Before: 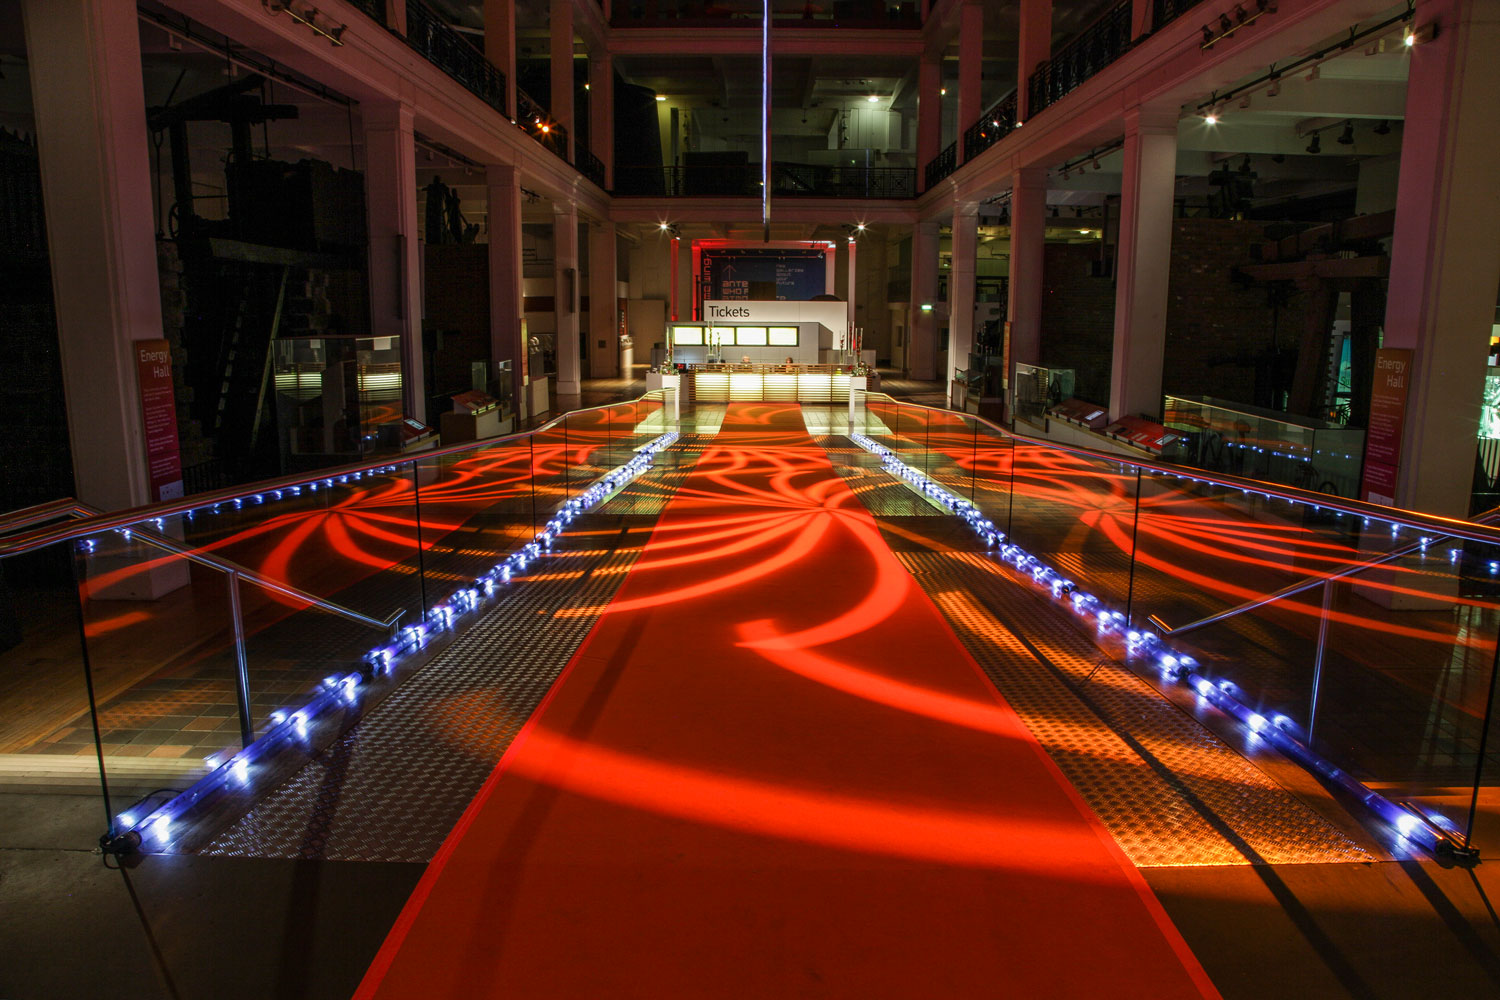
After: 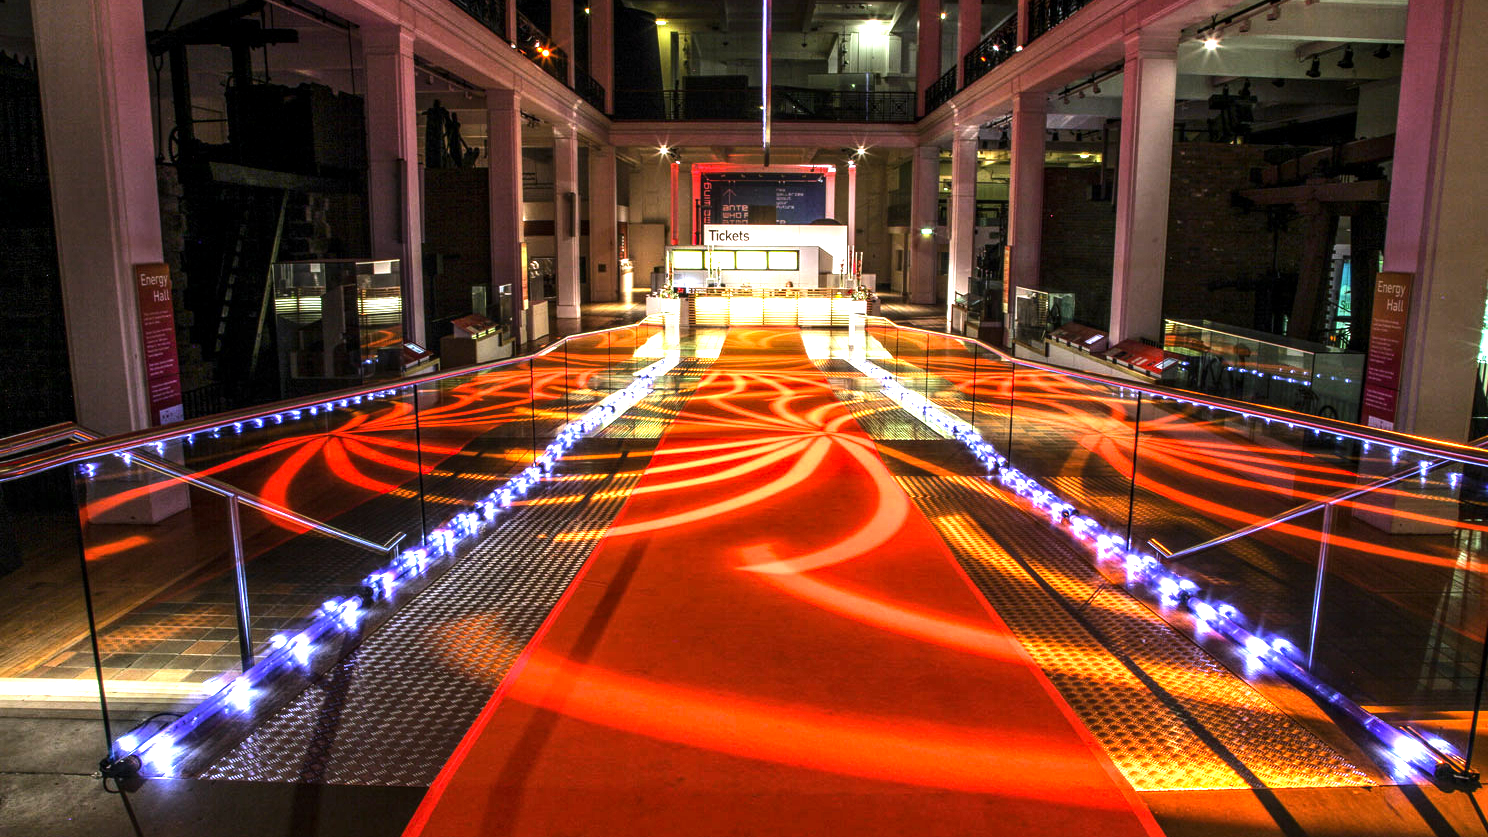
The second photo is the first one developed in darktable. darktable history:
crop: top 7.625%, bottom 8.027%
color correction: highlights a* 7.34, highlights b* 4.37
local contrast: on, module defaults
white balance: red 0.948, green 1.02, blue 1.176
exposure: black level correction 0, exposure 1.2 EV, compensate highlight preservation false
tone equalizer: -8 EV -0.75 EV, -7 EV -0.7 EV, -6 EV -0.6 EV, -5 EV -0.4 EV, -3 EV 0.4 EV, -2 EV 0.6 EV, -1 EV 0.7 EV, +0 EV 0.75 EV, edges refinement/feathering 500, mask exposure compensation -1.57 EV, preserve details no
